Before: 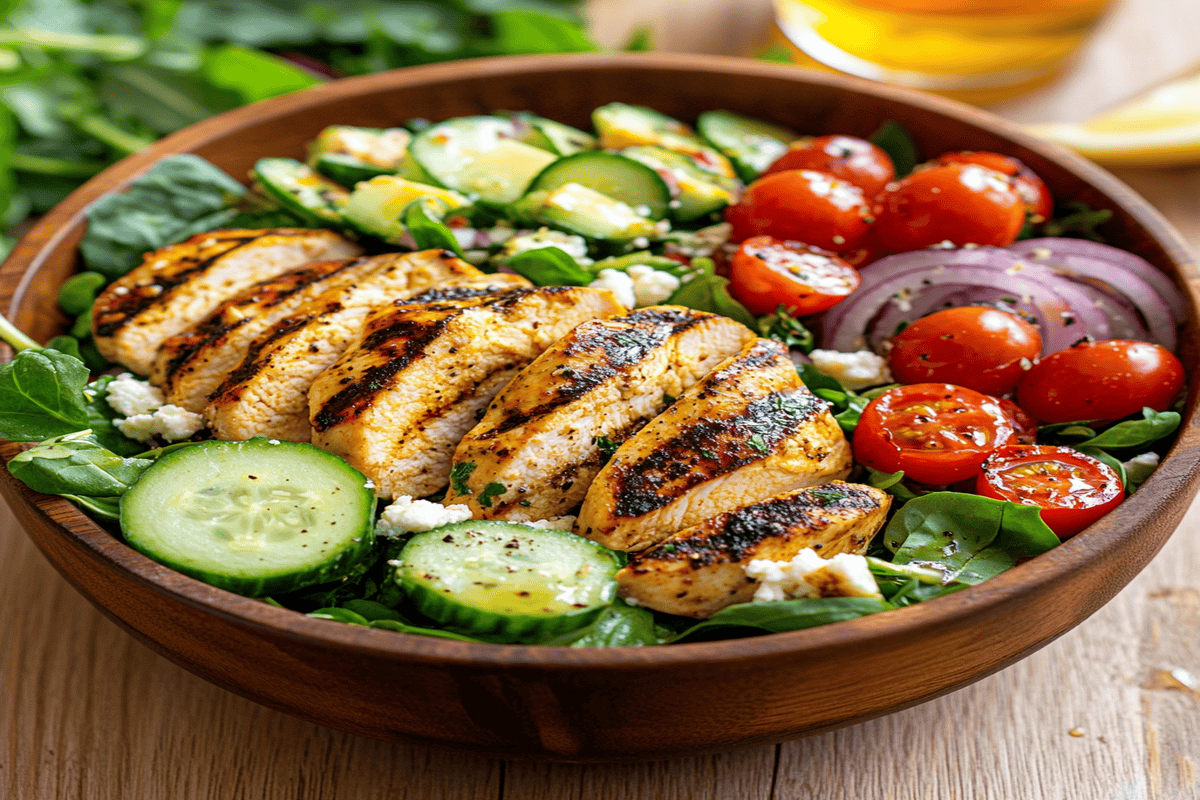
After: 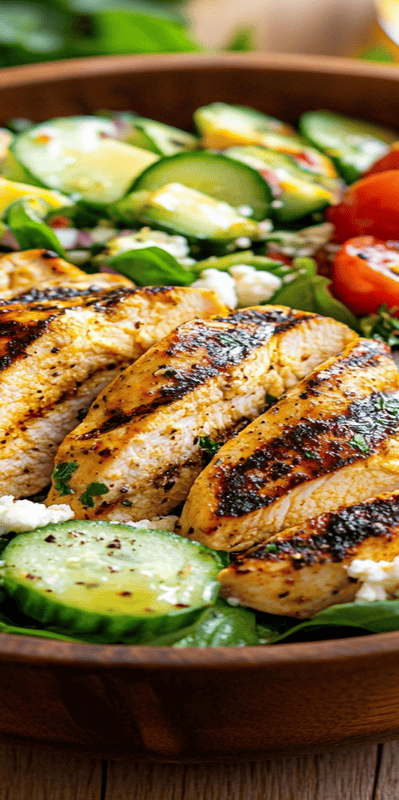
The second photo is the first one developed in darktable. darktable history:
crop: left 33.229%, right 33.494%
